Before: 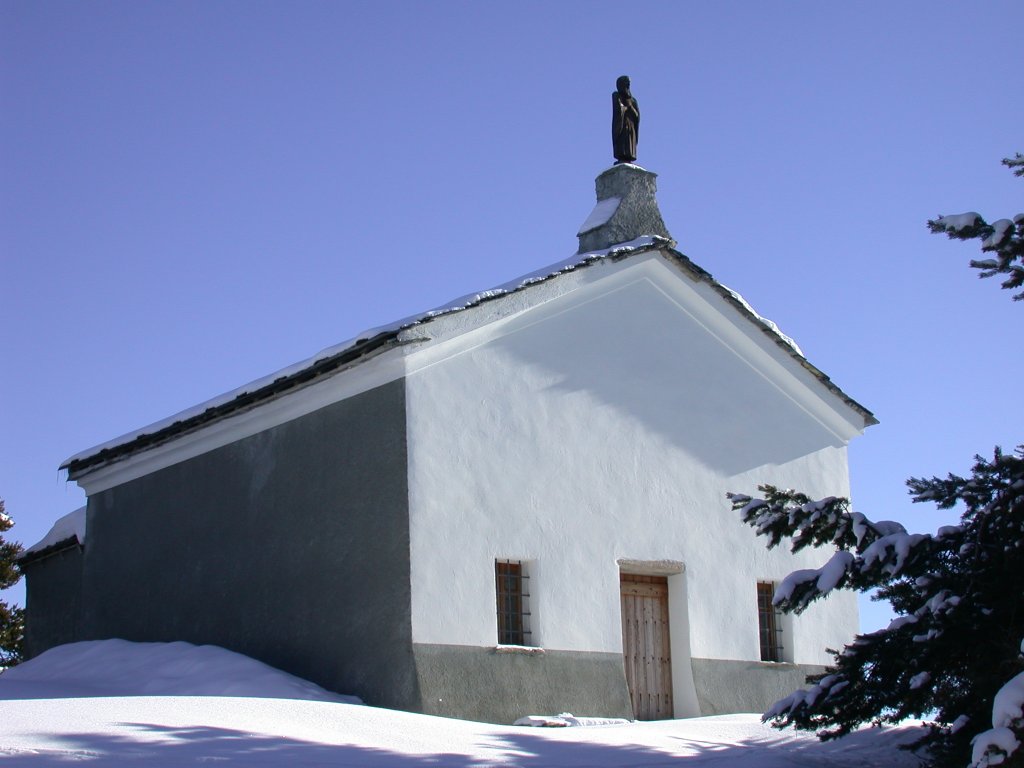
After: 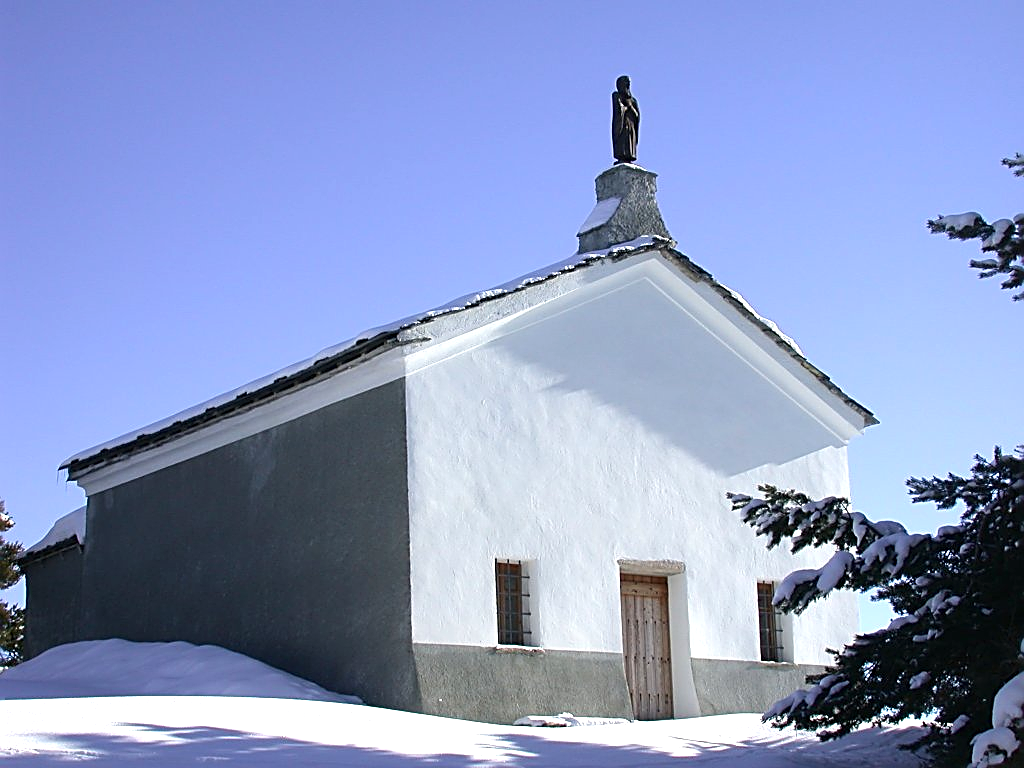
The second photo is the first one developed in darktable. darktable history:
exposure: black level correction 0, exposure 0.5 EV, compensate exposure bias true, compensate highlight preservation false
sharpen: amount 0.901
